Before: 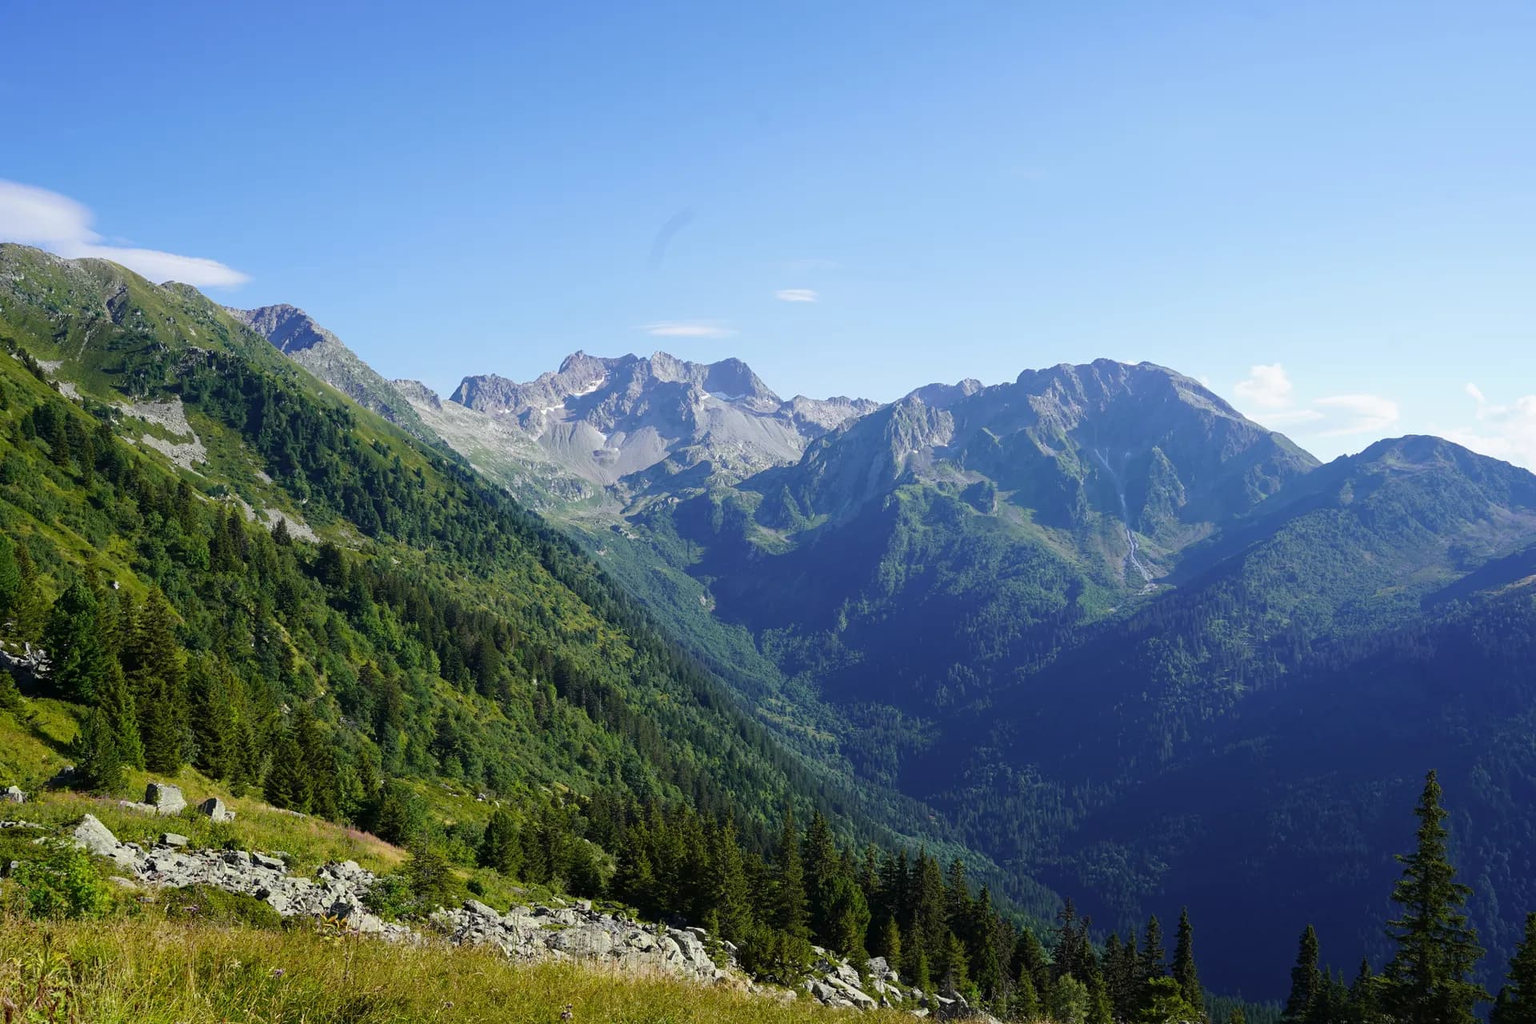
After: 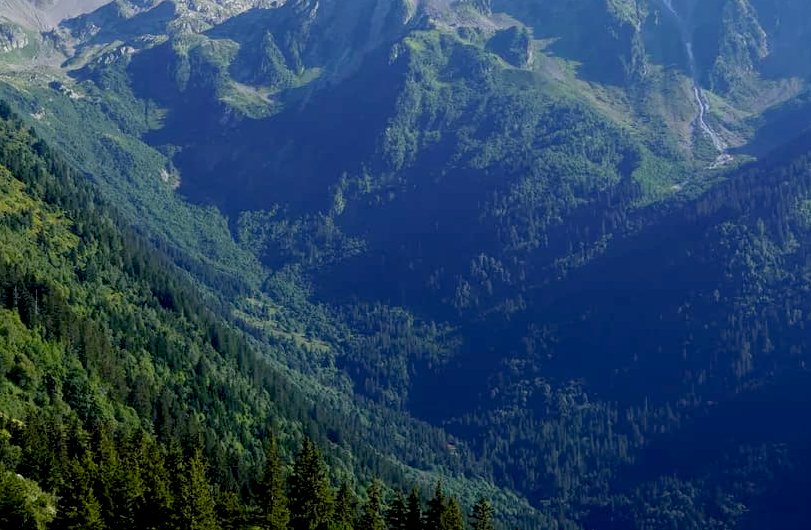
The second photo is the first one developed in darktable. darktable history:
crop: left 37.221%, top 44.957%, right 20.521%, bottom 13.628%
exposure: black level correction 0.013, compensate highlight preservation false
